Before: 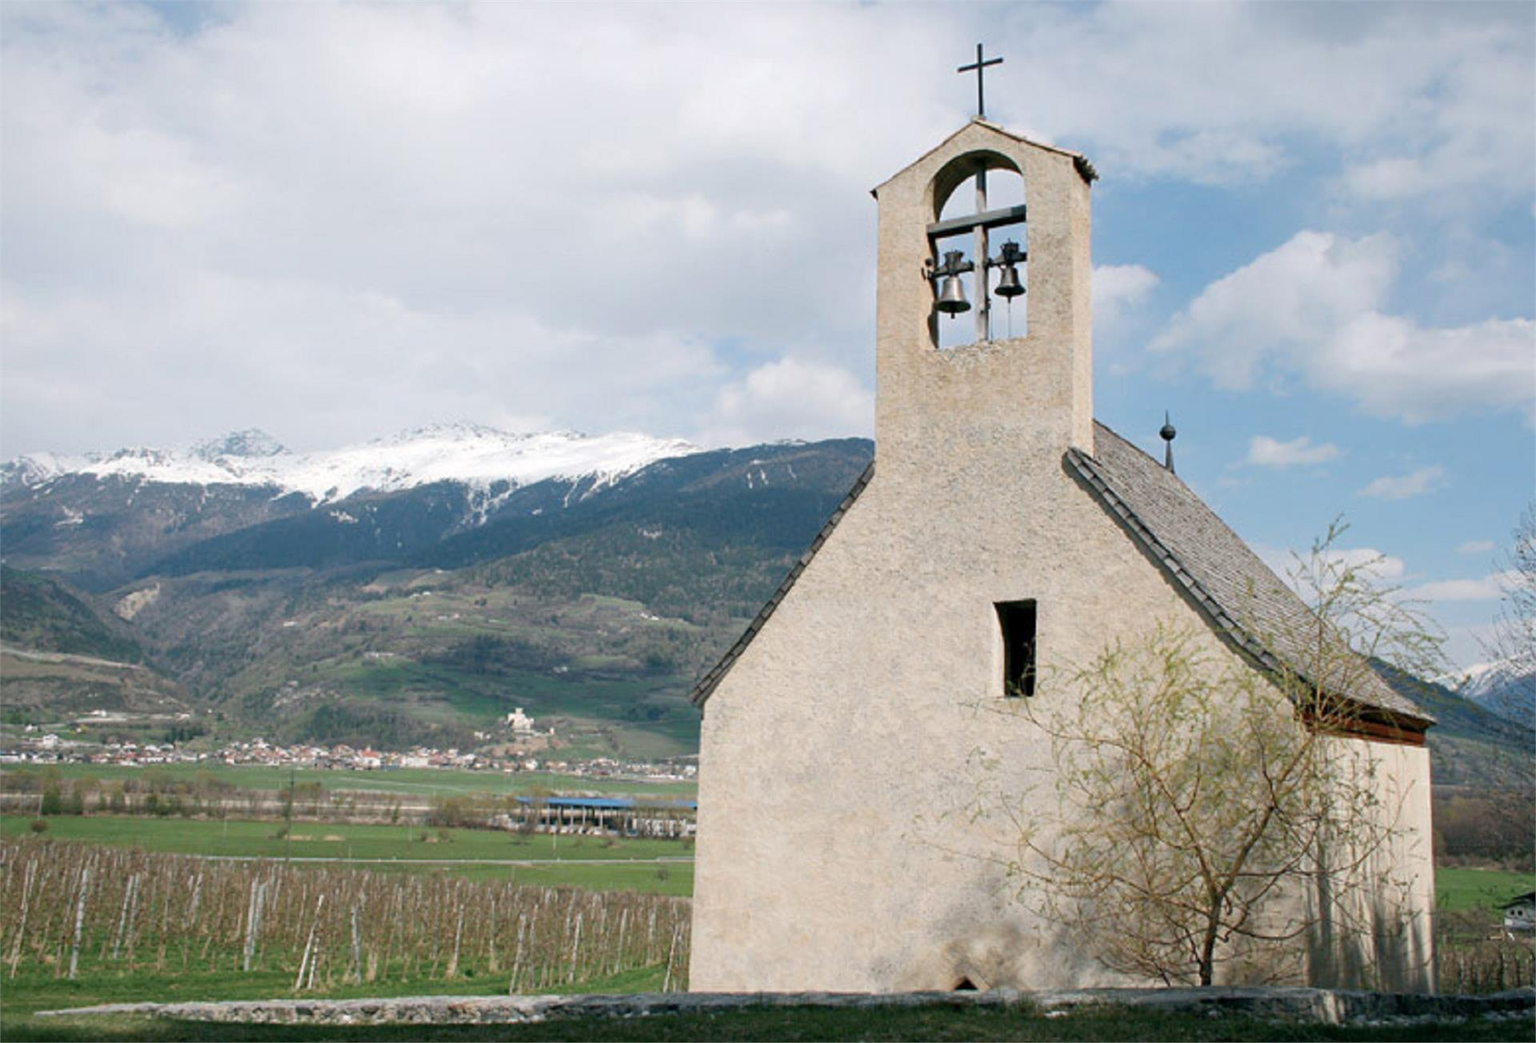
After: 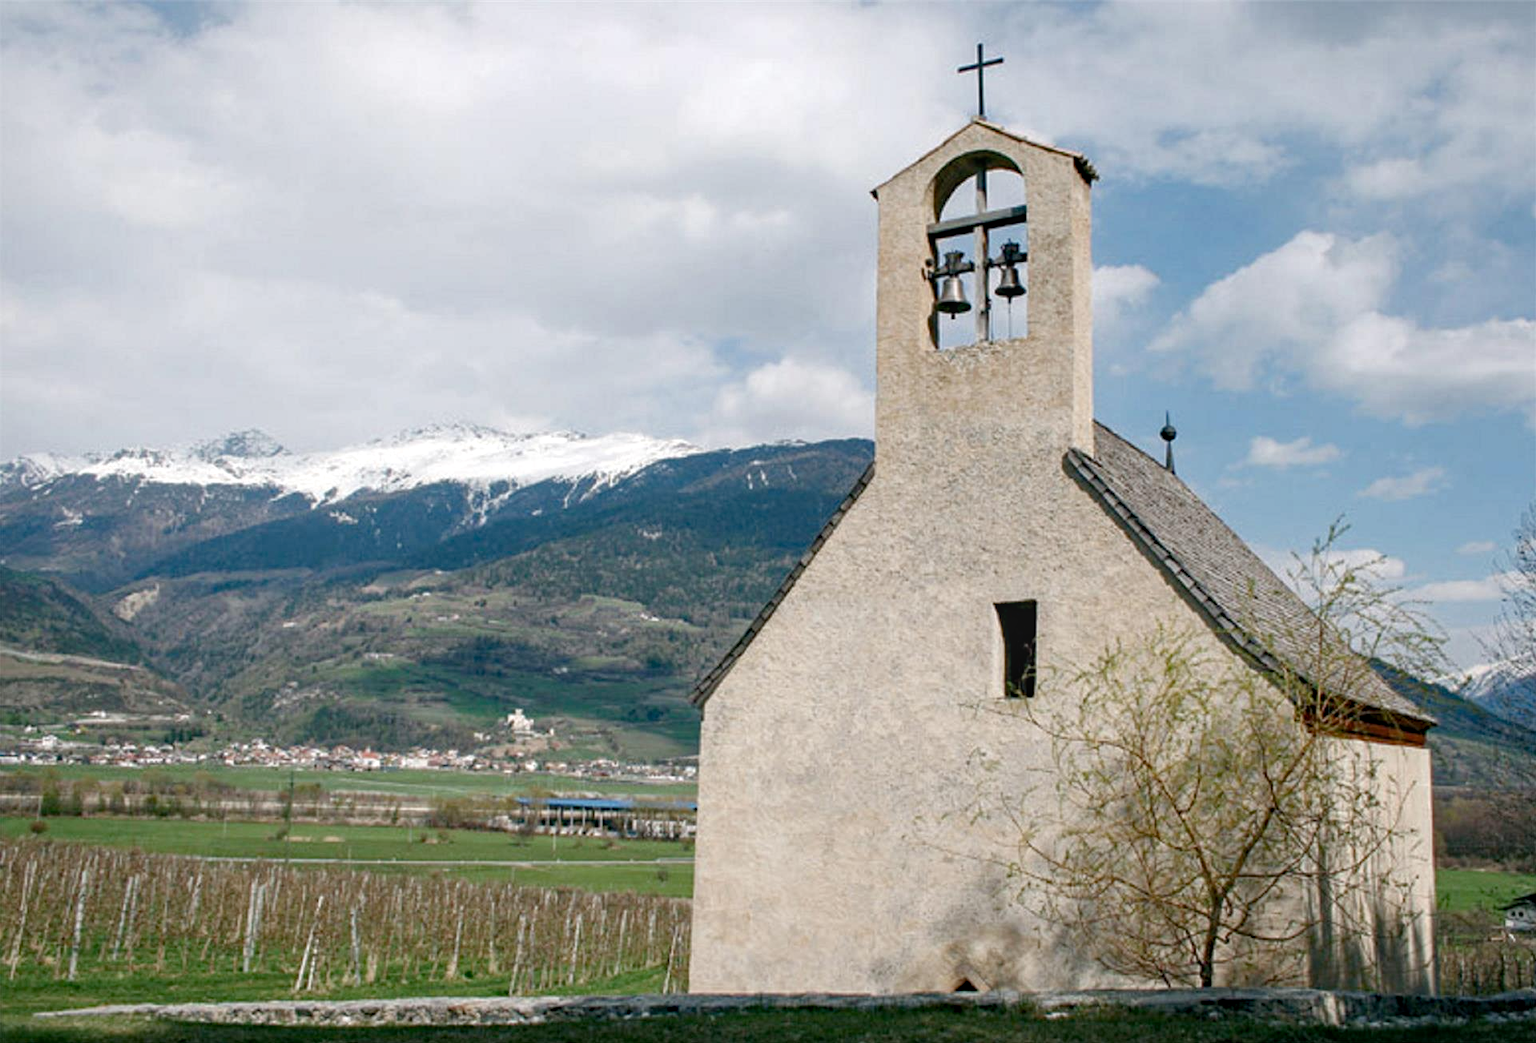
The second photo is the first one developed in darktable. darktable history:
color balance rgb: perceptual saturation grading › global saturation 0.712%, perceptual saturation grading › highlights -25.205%, perceptual saturation grading › shadows 29.784%
crop and rotate: left 0.072%, bottom 0.002%
haze removal: compatibility mode true, adaptive false
local contrast: on, module defaults
